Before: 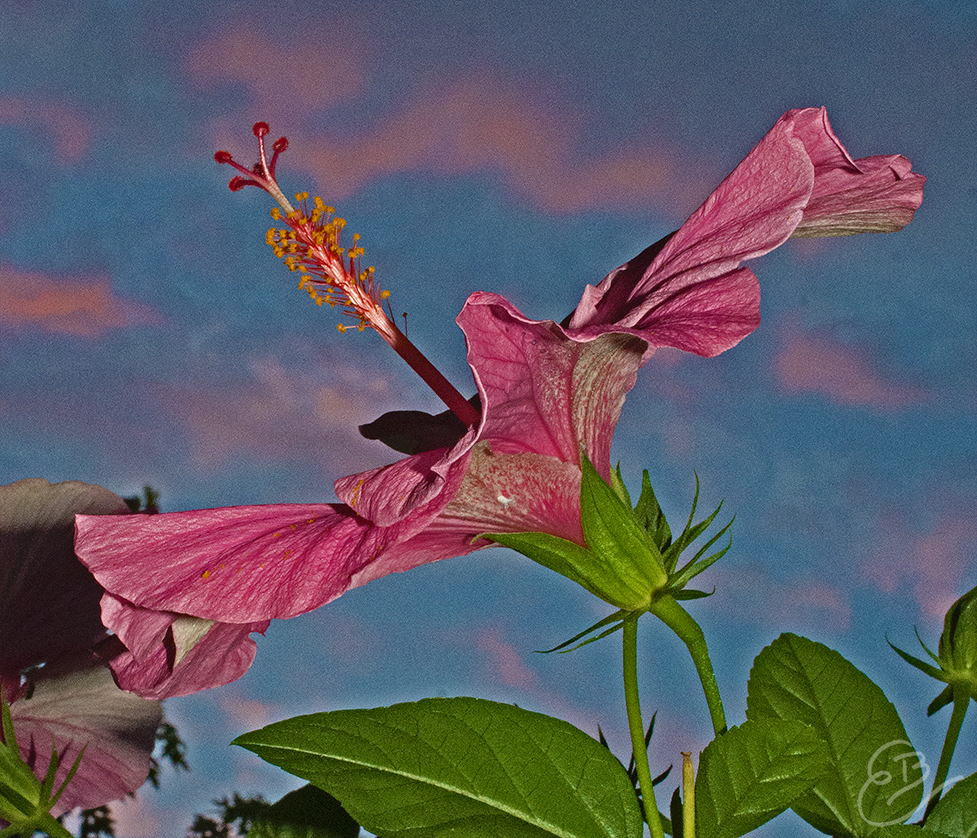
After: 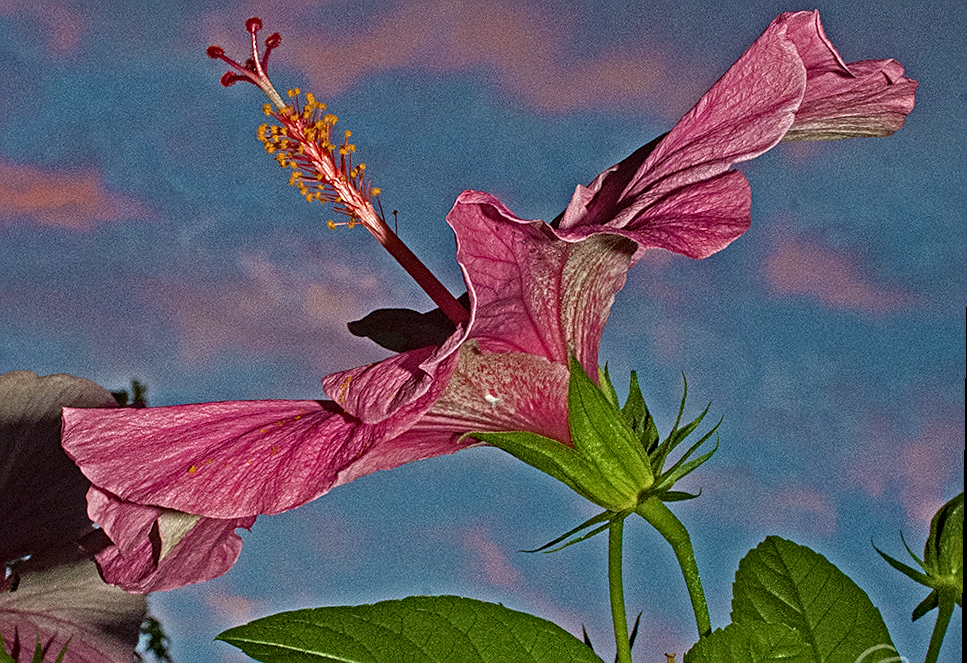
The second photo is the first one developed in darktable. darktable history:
local contrast: detail 130%
sharpen: on, module defaults
rotate and perspective: rotation 0.8°, automatic cropping off
crop and rotate: left 1.814%, top 12.818%, right 0.25%, bottom 9.225%
